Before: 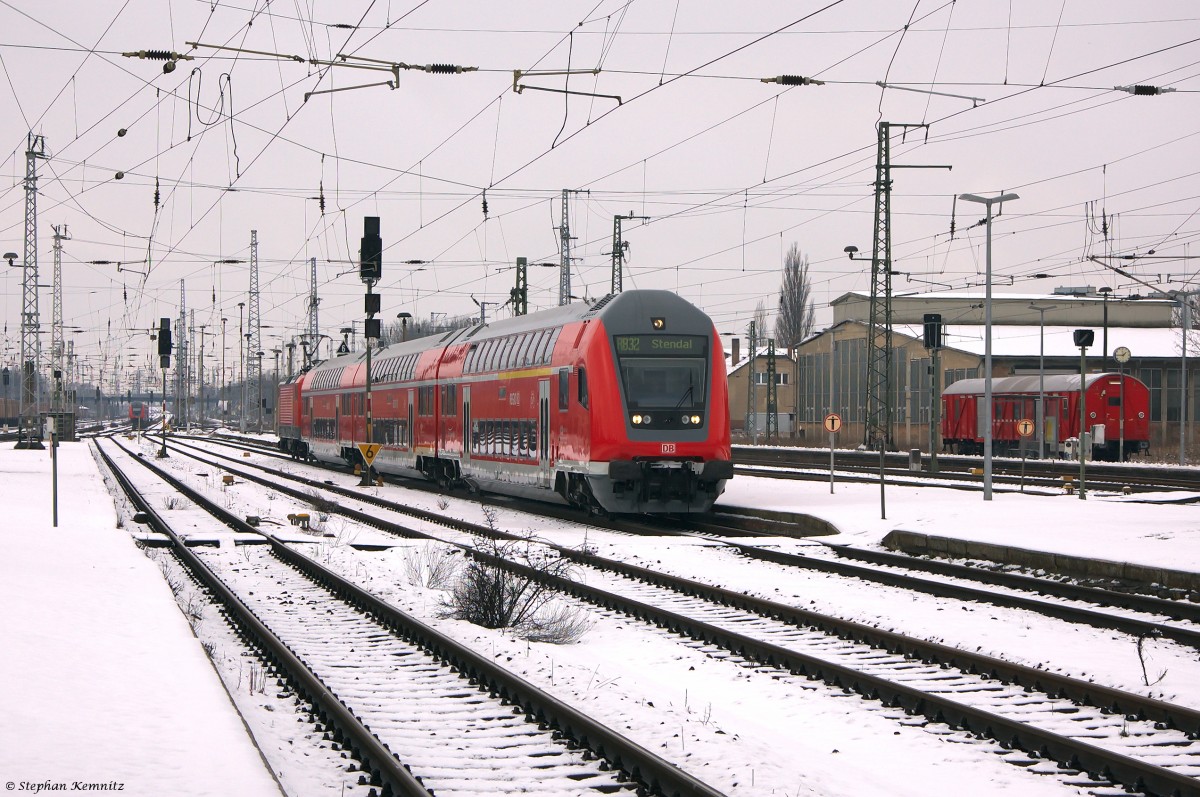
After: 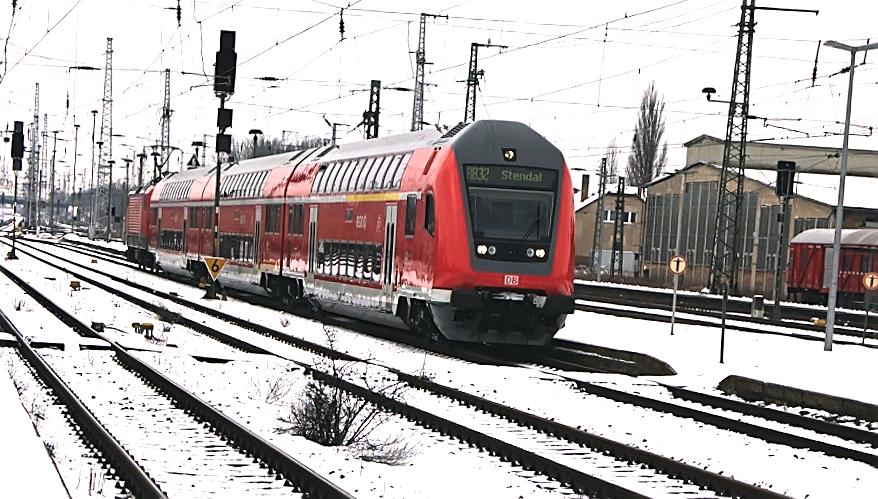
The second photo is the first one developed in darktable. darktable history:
local contrast: mode bilateral grid, contrast 100, coarseness 100, detail 108%, midtone range 0.2
haze removal: compatibility mode true, adaptive false
exposure: black level correction -0.015, exposure -0.125 EV, compensate highlight preservation false
shadows and highlights: shadows -10, white point adjustment 1.5, highlights 10
sharpen: on, module defaults
rotate and perspective: lens shift (vertical) 0.048, lens shift (horizontal) -0.024, automatic cropping off
tone equalizer: -8 EV -1.08 EV, -7 EV -1.01 EV, -6 EV -0.867 EV, -5 EV -0.578 EV, -3 EV 0.578 EV, -2 EV 0.867 EV, -1 EV 1.01 EV, +0 EV 1.08 EV, edges refinement/feathering 500, mask exposure compensation -1.57 EV, preserve details no
crop and rotate: angle -3.37°, left 9.79%, top 20.73%, right 12.42%, bottom 11.82%
